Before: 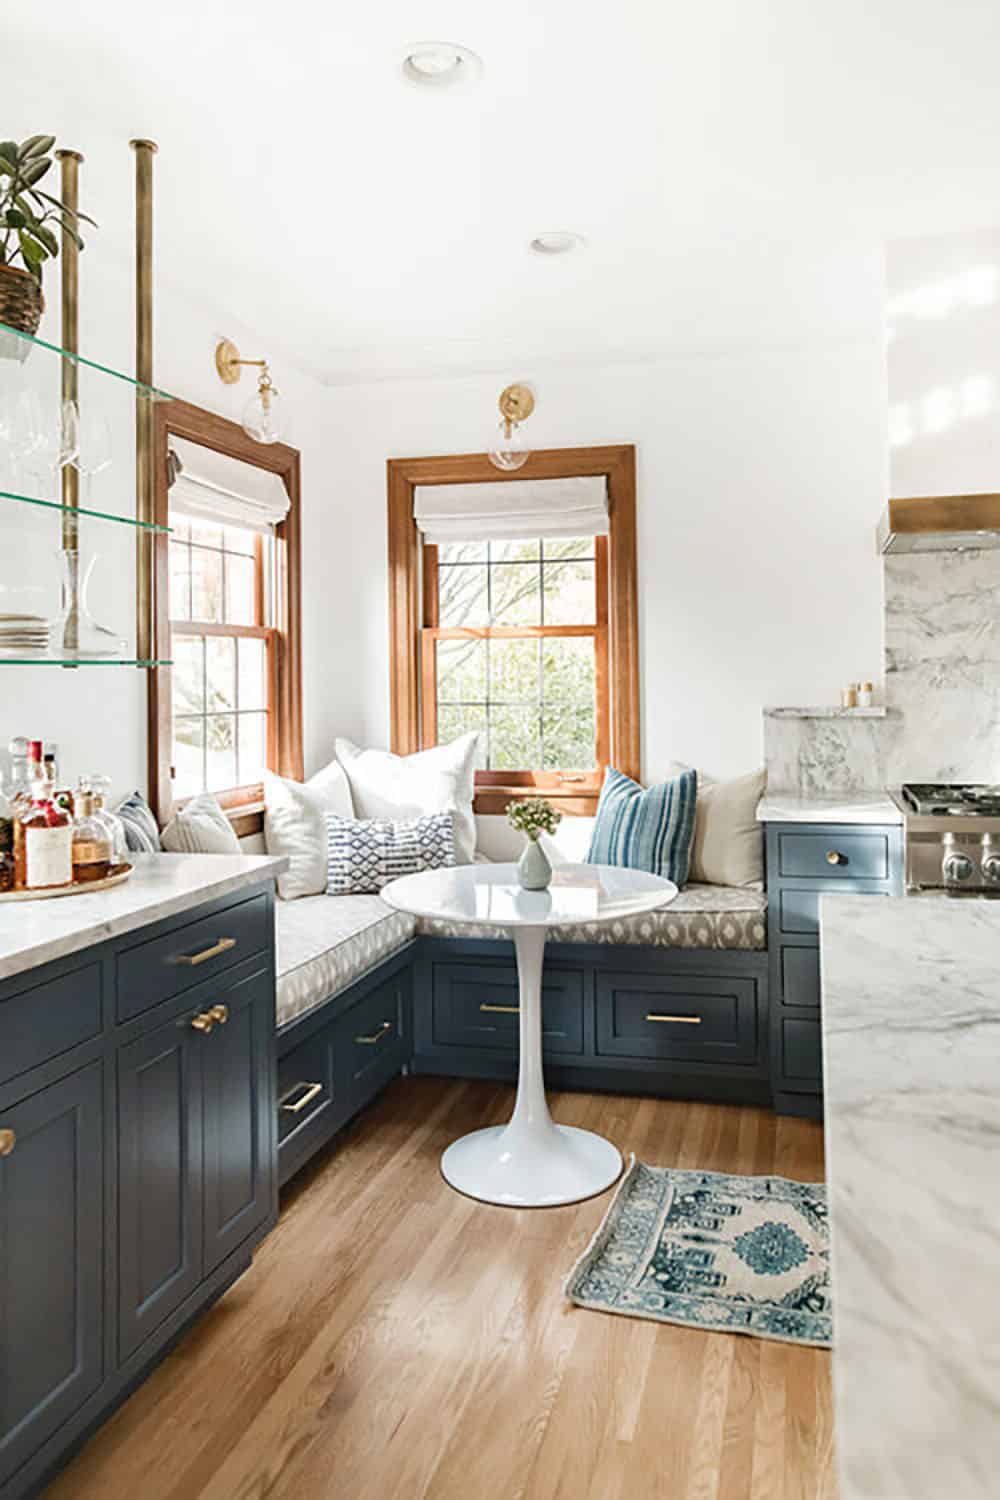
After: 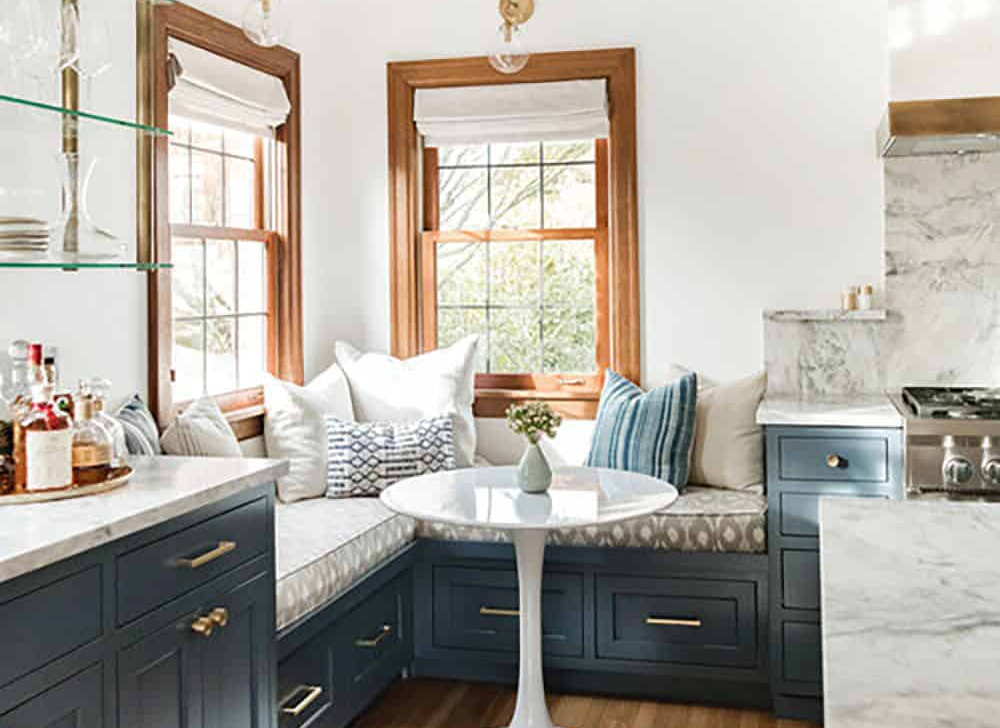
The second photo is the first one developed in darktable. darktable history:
tone equalizer: edges refinement/feathering 500, mask exposure compensation -1.57 EV, preserve details no
crop and rotate: top 26.49%, bottom 24.926%
